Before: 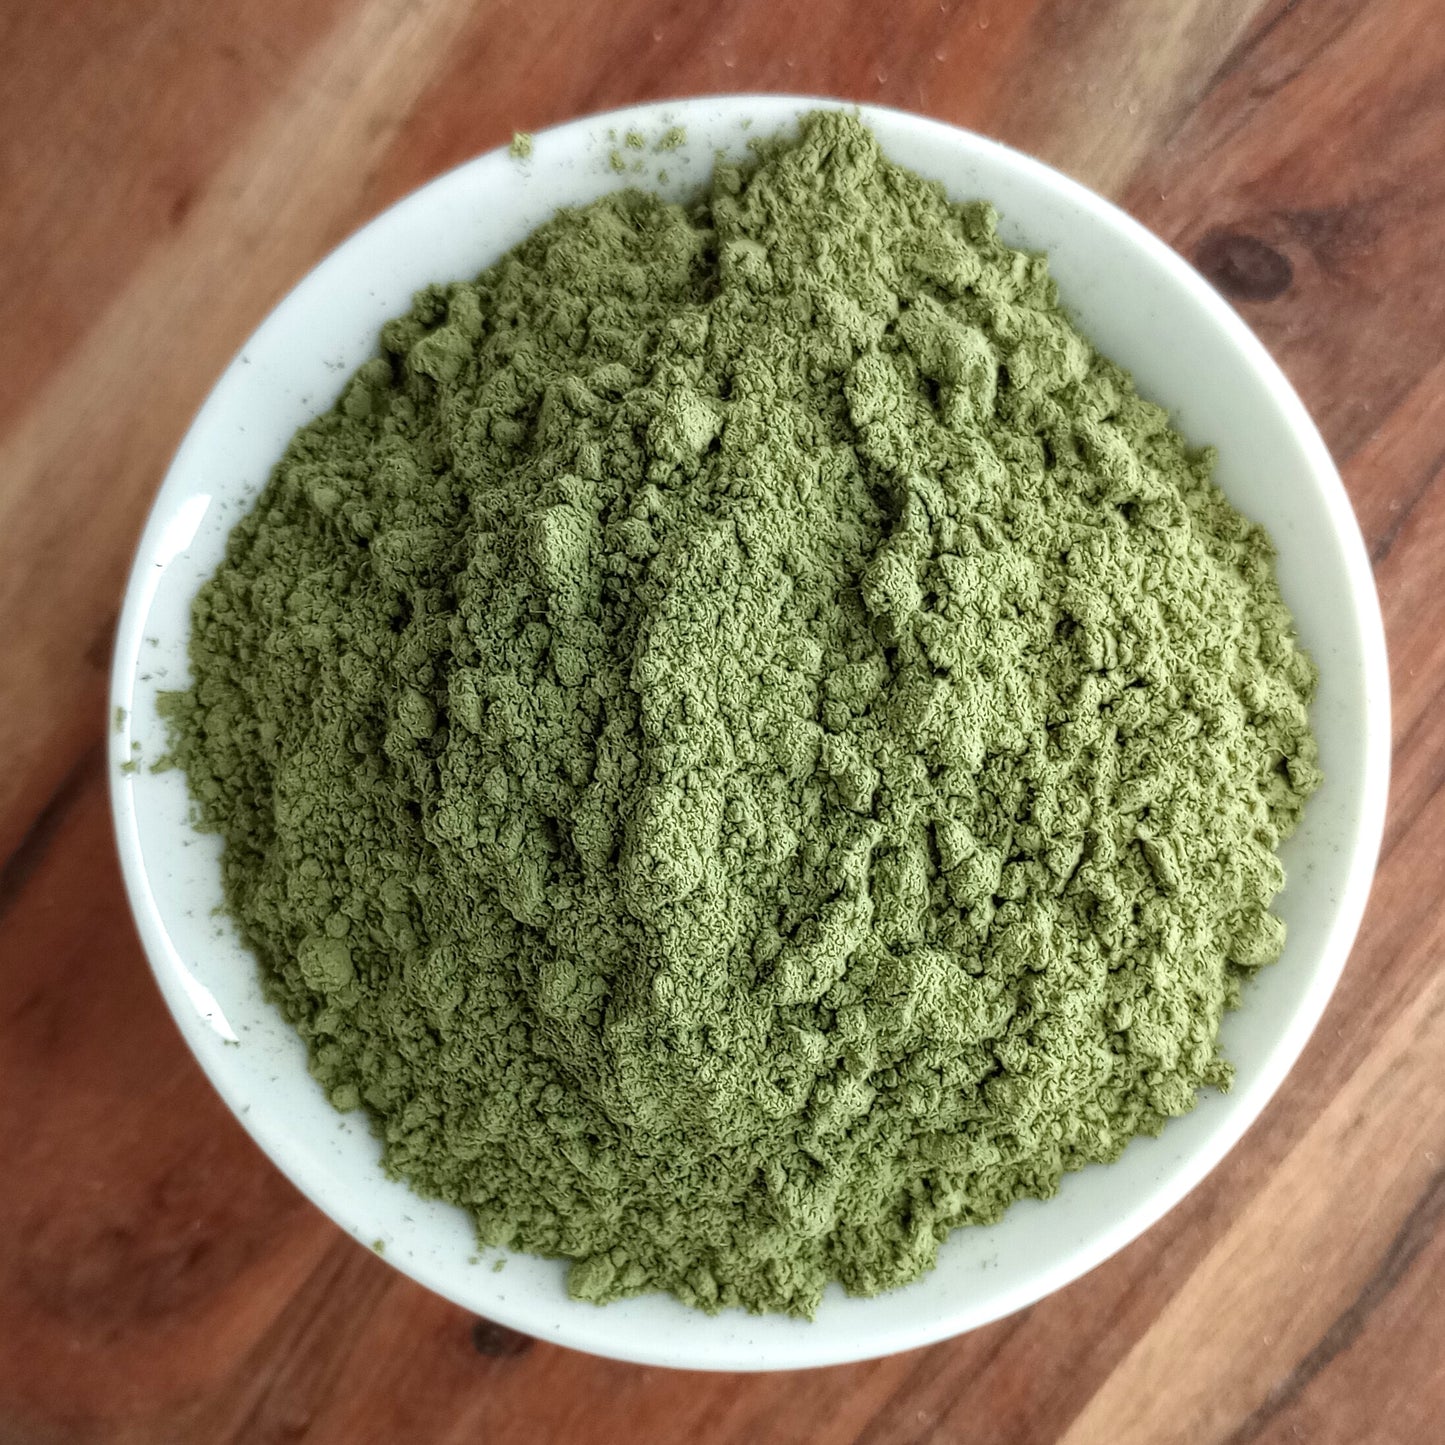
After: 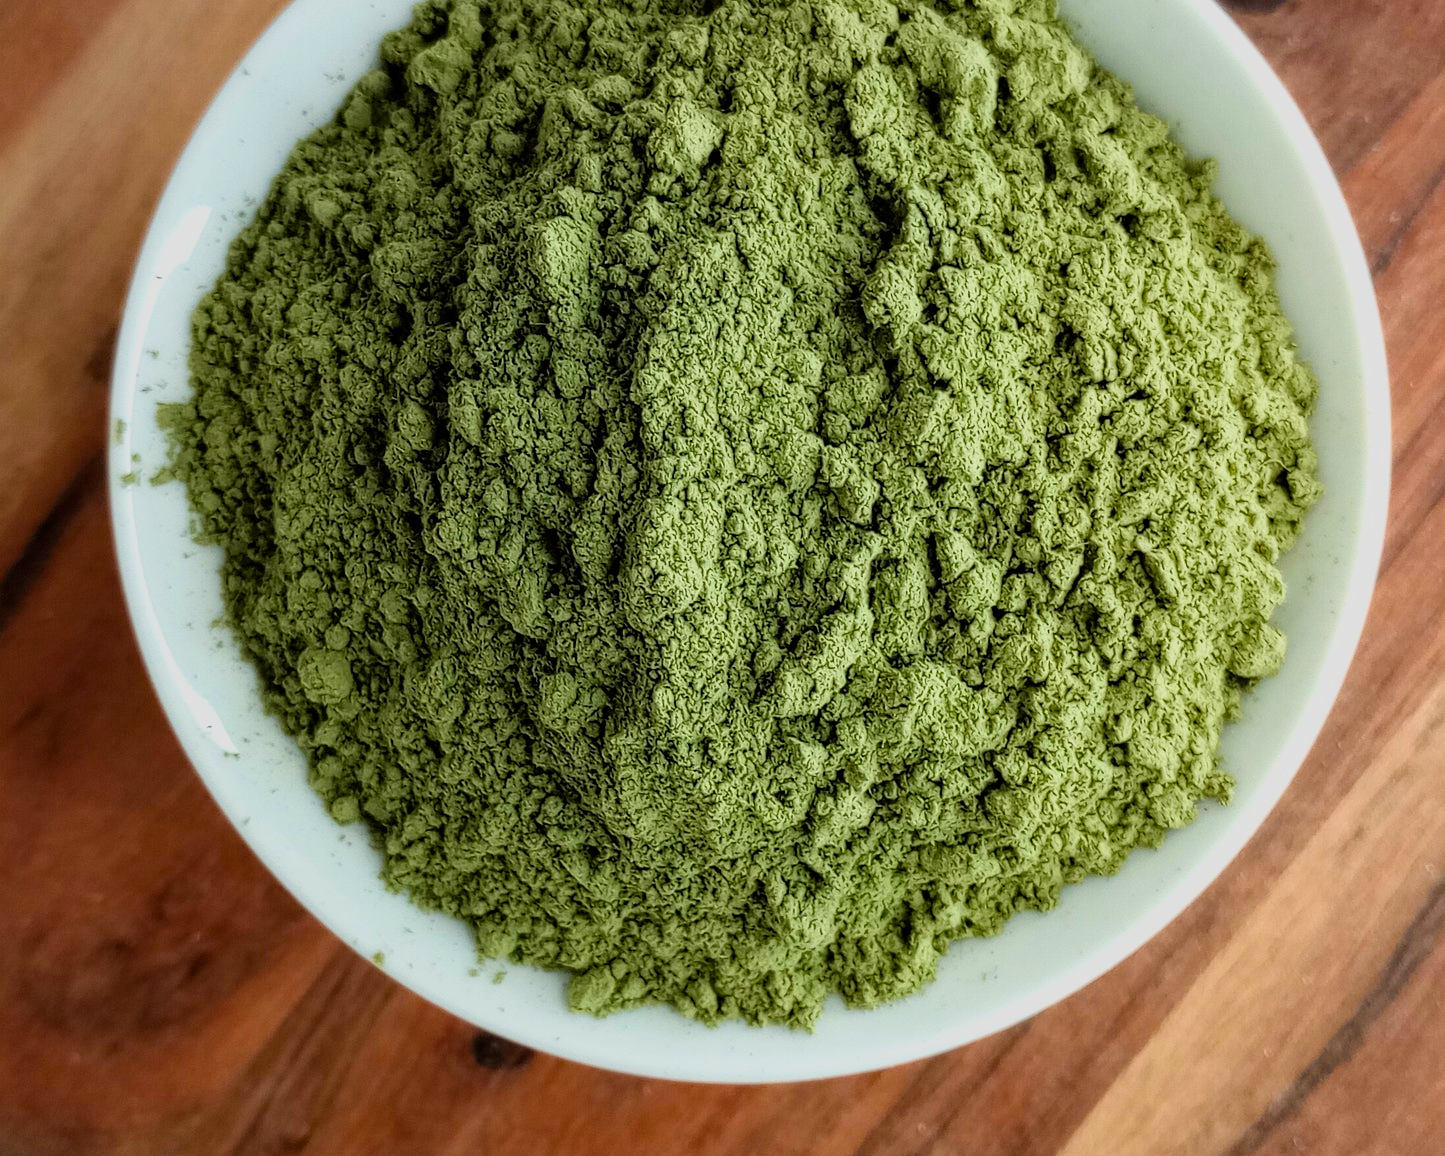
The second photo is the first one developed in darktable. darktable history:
filmic rgb: black relative exposure -7.75 EV, white relative exposure 4.4 EV, threshold 3 EV, hardness 3.76, latitude 50%, contrast 1.1, color science v5 (2021), contrast in shadows safe, contrast in highlights safe, enable highlight reconstruction true
color balance rgb: perceptual saturation grading › global saturation 25%, global vibrance 20%
crop and rotate: top 19.998%
